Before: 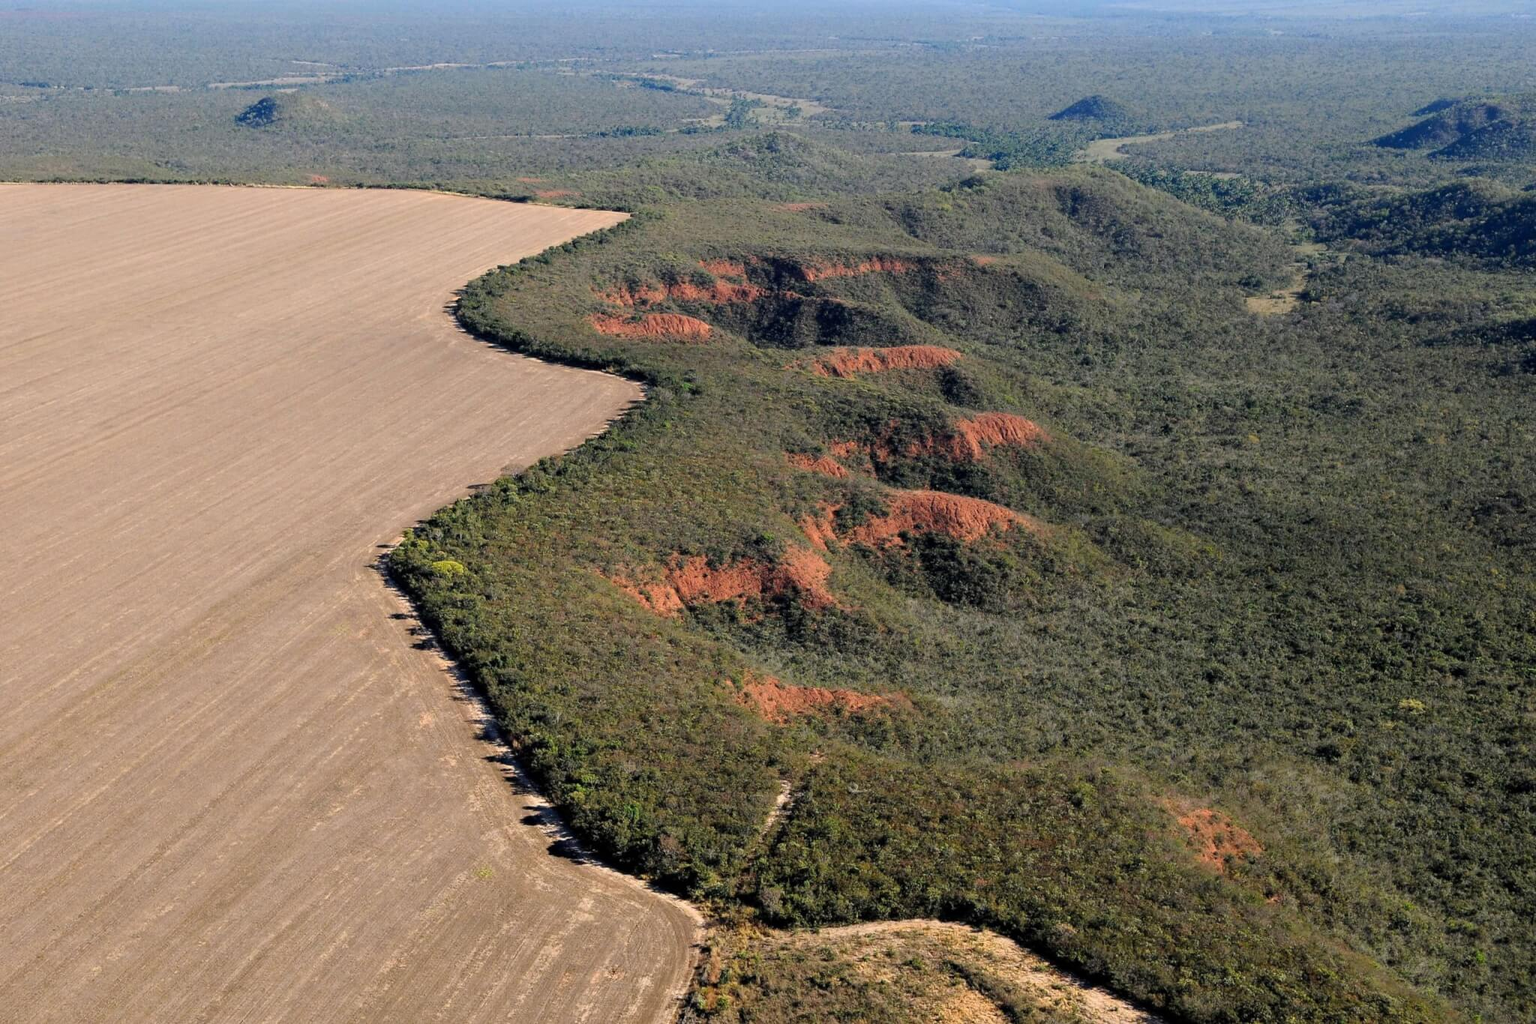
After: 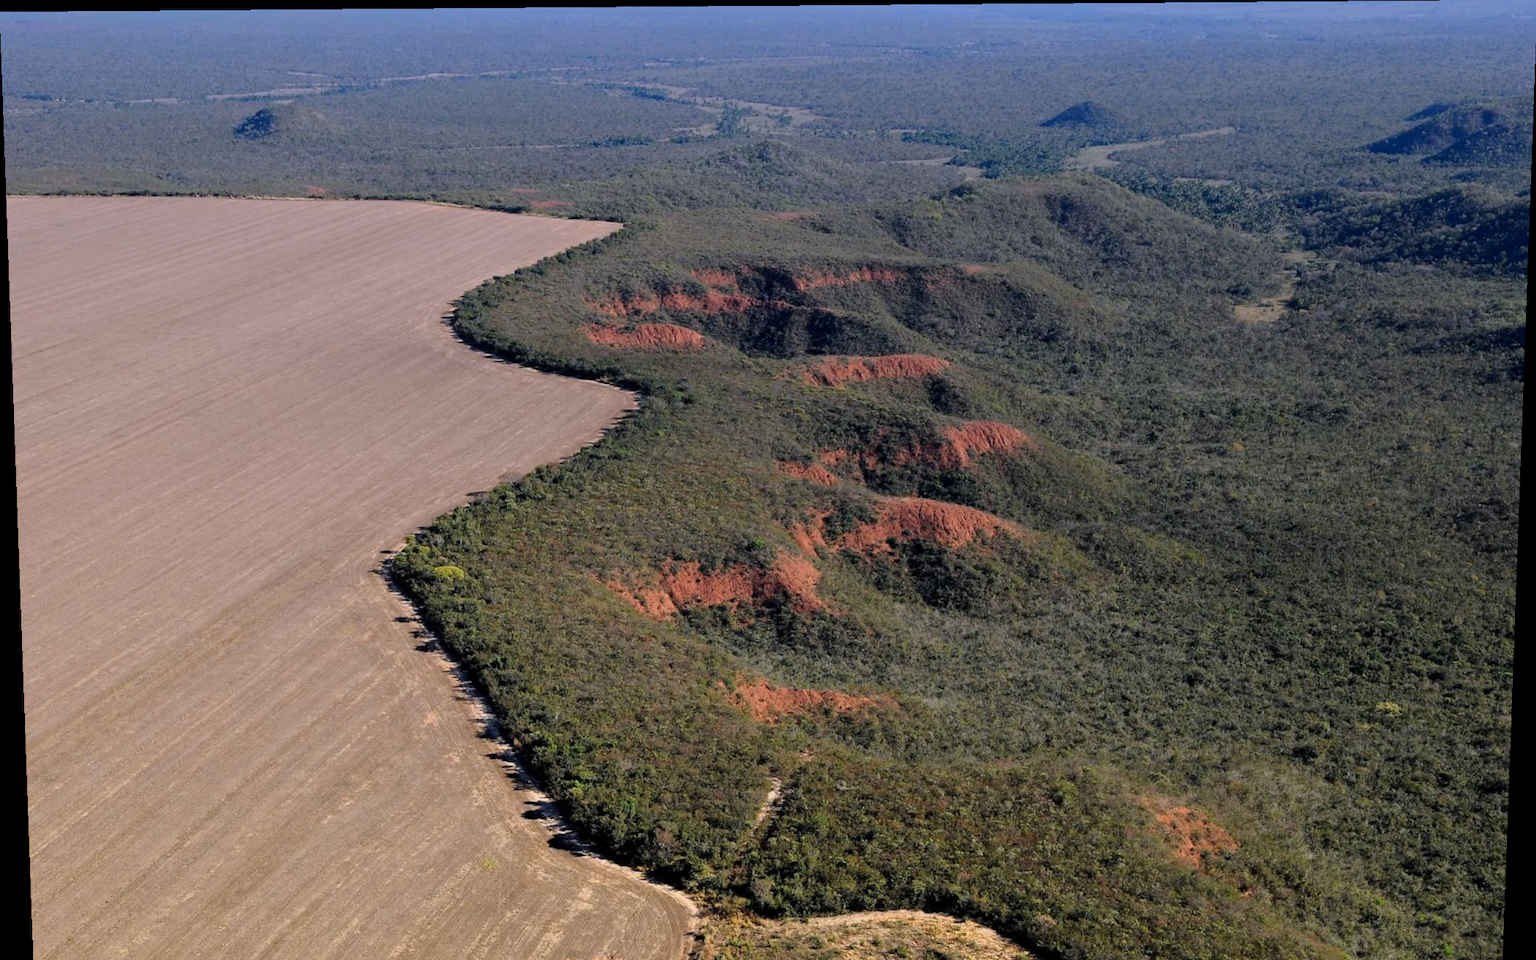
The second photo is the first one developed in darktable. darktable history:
rotate and perspective: lens shift (vertical) 0.048, lens shift (horizontal) -0.024, automatic cropping off
crop and rotate: top 0%, bottom 5.097%
graduated density: hue 238.83°, saturation 50%
